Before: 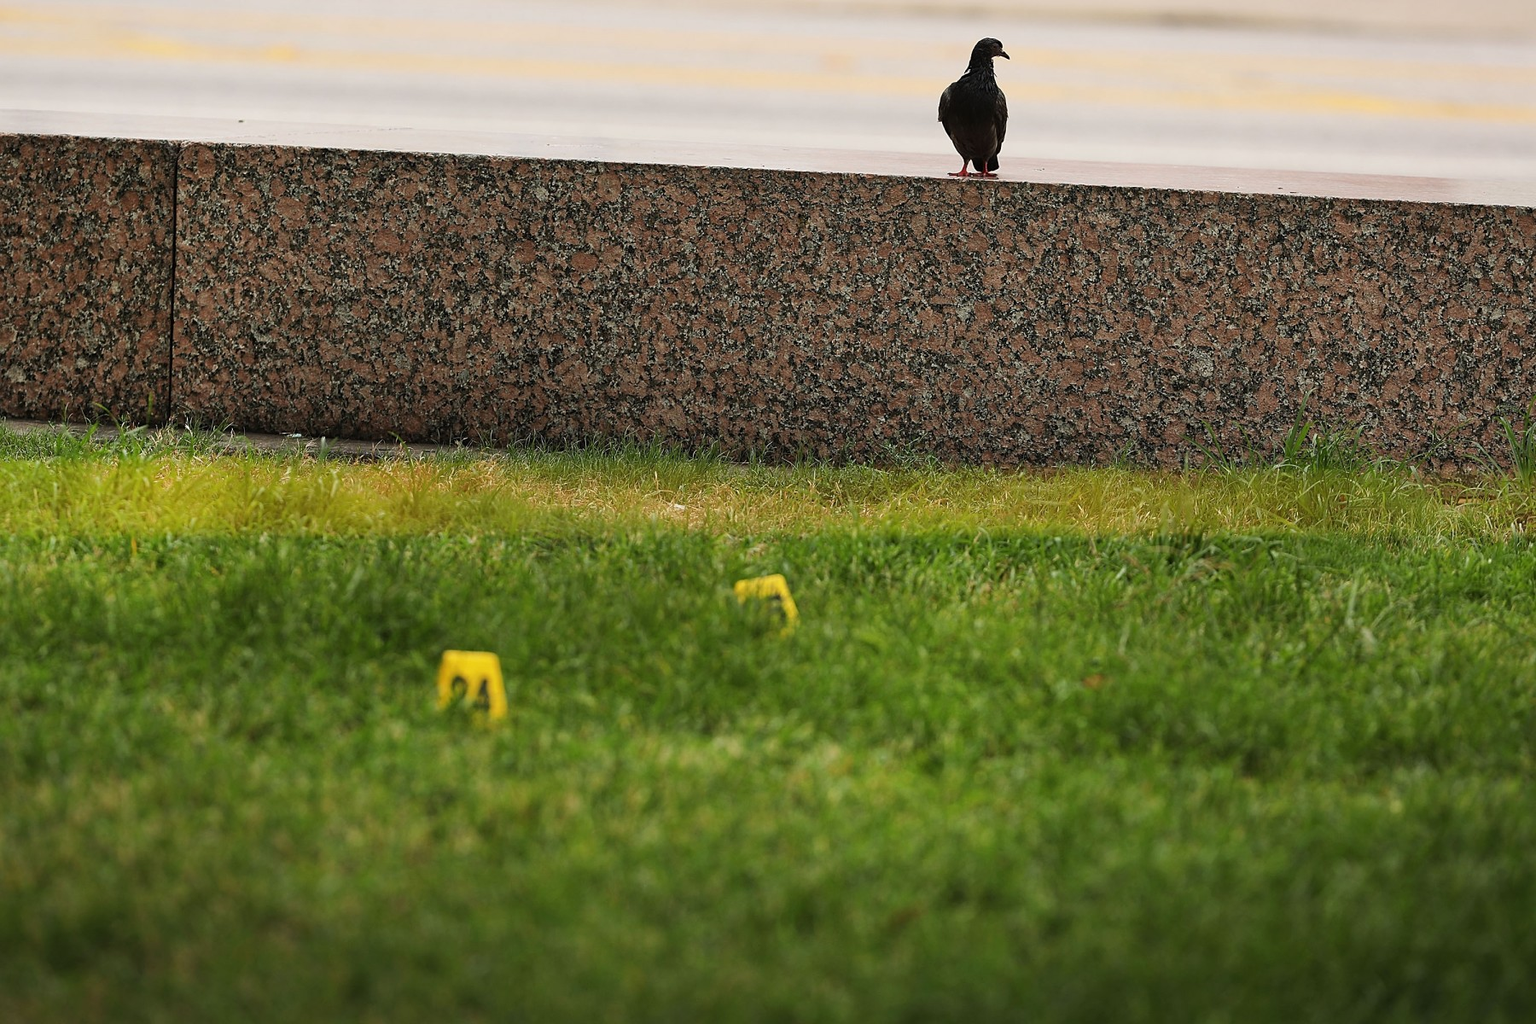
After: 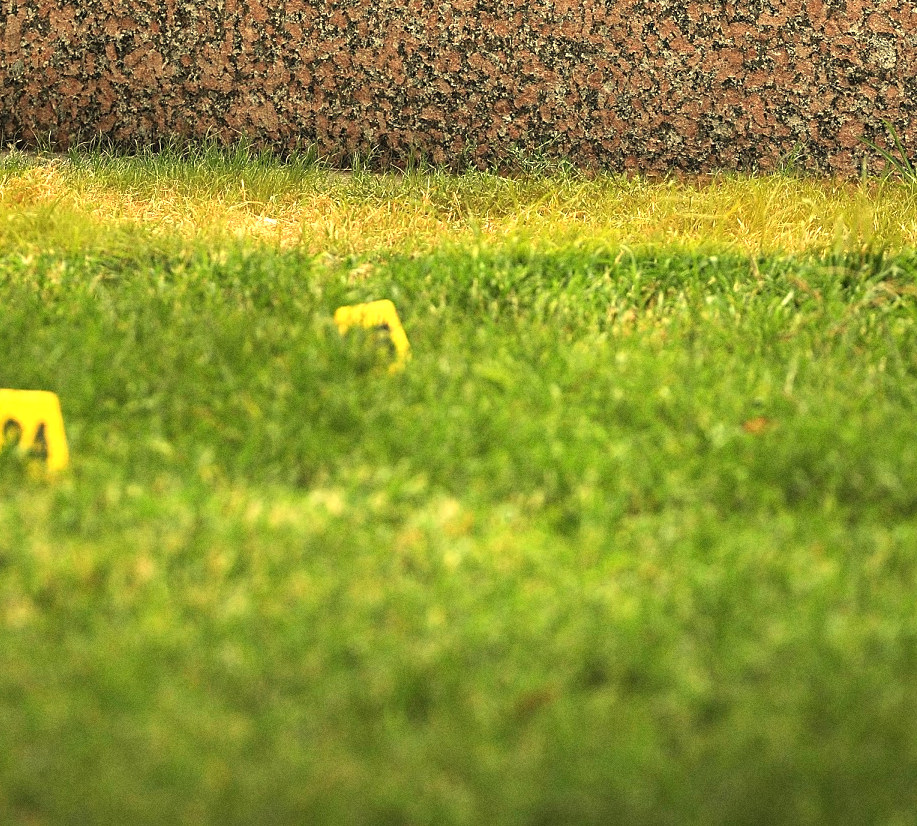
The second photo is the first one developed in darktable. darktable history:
exposure: exposure 1.223 EV, compensate highlight preservation false
crop and rotate: left 29.237%, top 31.152%, right 19.807%
white balance: red 1.08, blue 0.791
grain: coarseness 0.09 ISO
